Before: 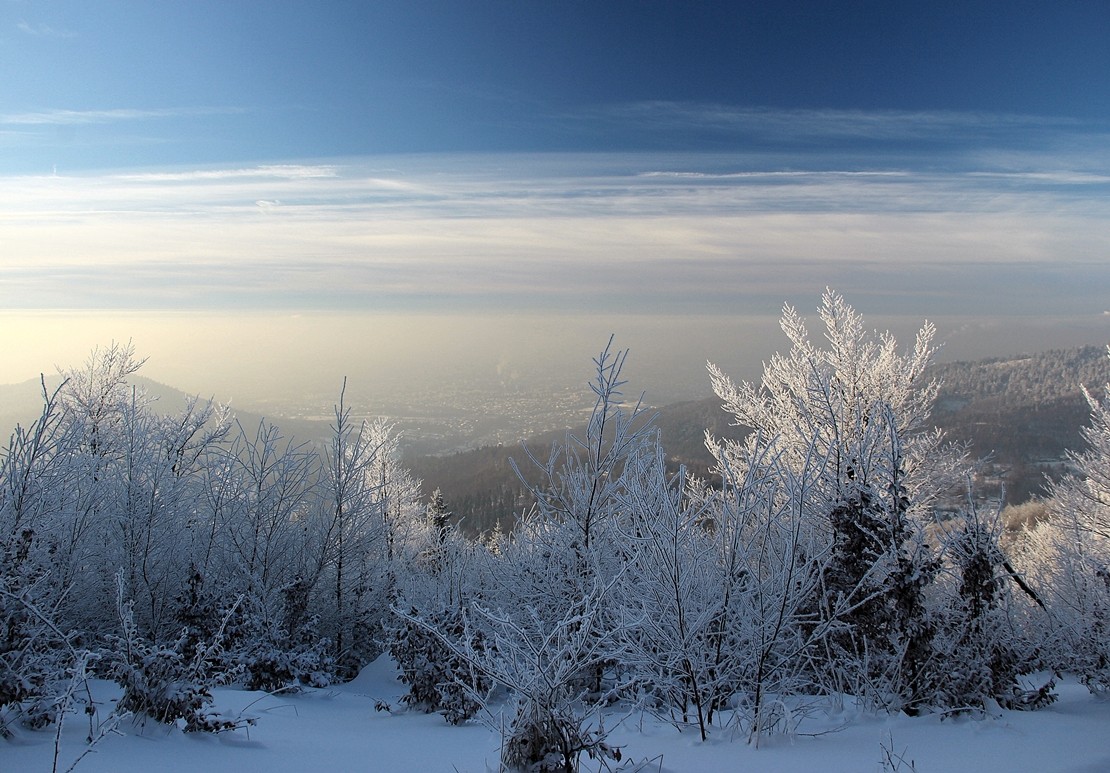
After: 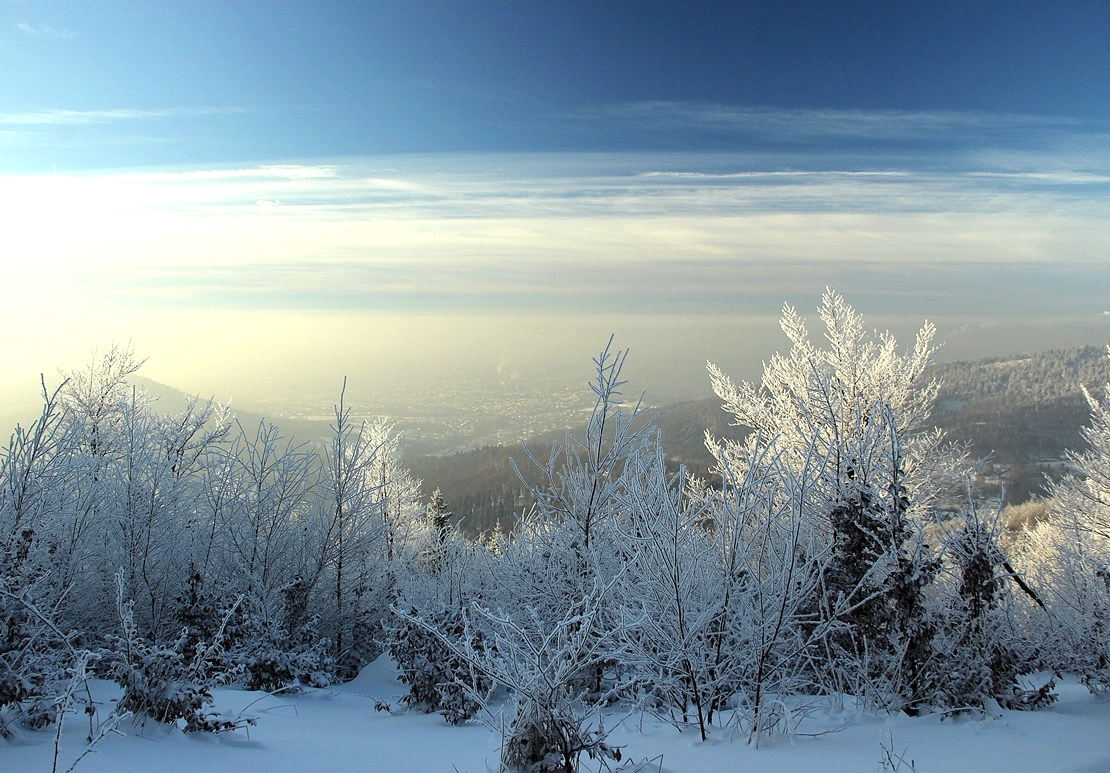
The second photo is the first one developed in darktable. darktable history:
color correction: highlights a* -4.48, highlights b* 7.26
exposure: exposure 0.491 EV, compensate highlight preservation false
